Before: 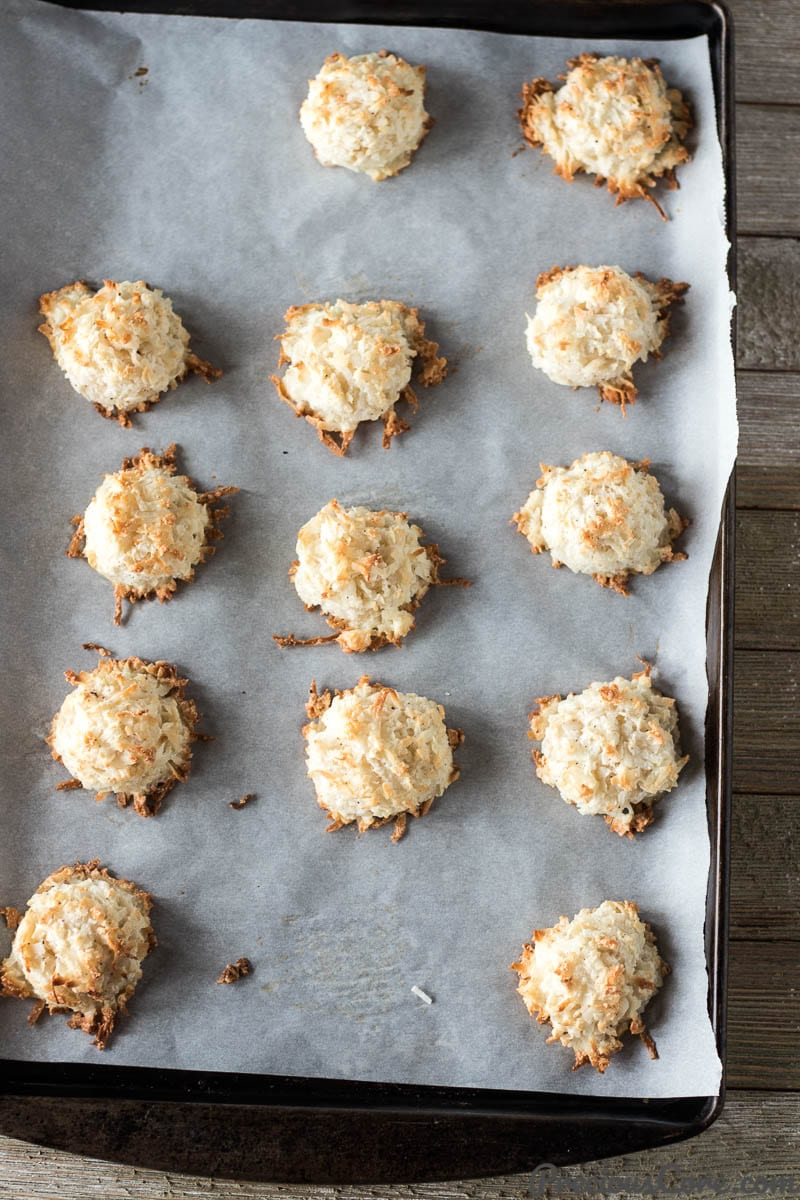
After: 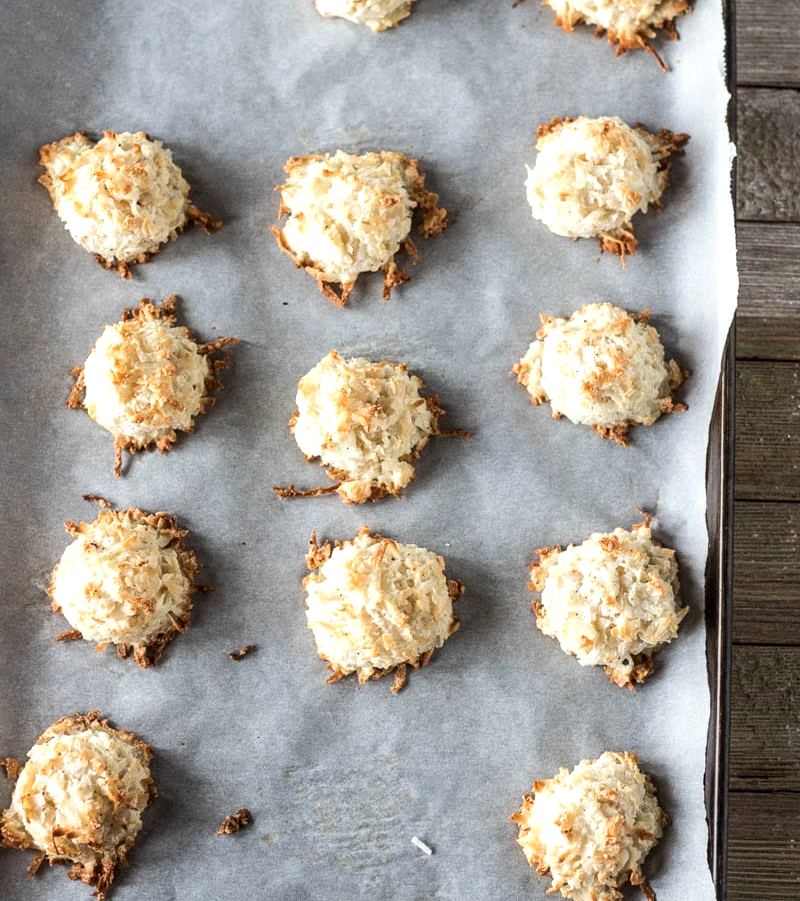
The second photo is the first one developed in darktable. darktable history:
local contrast: detail 130%
levels: black 0.033%, levels [0, 0.476, 0.951]
crop and rotate: top 12.456%, bottom 12.379%
